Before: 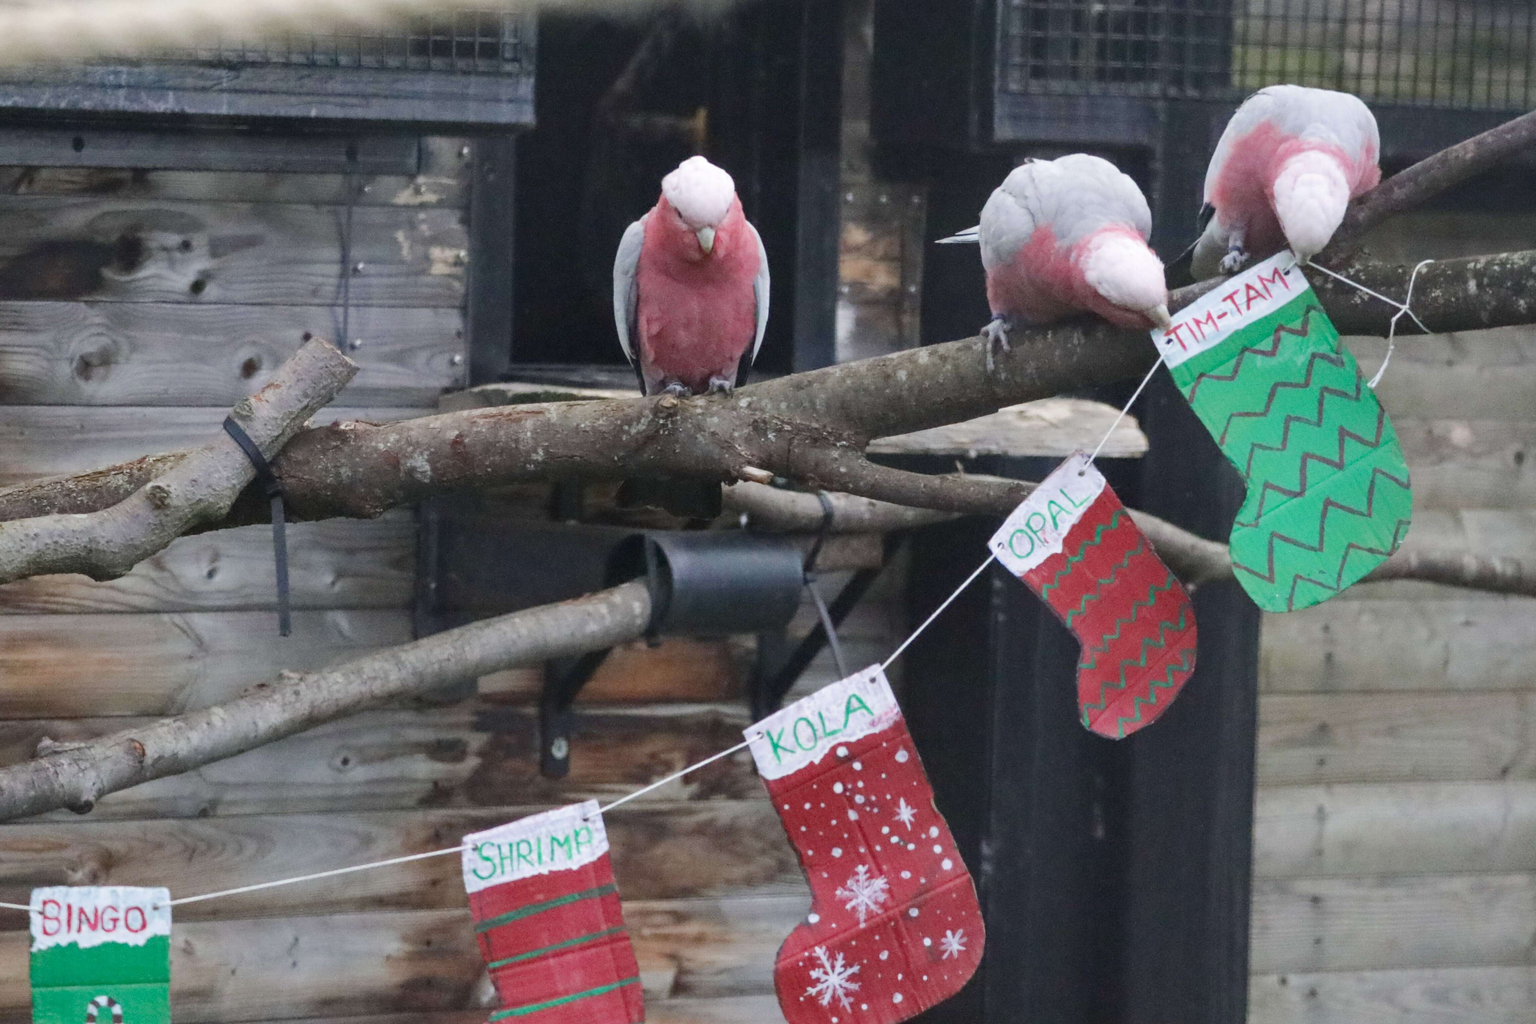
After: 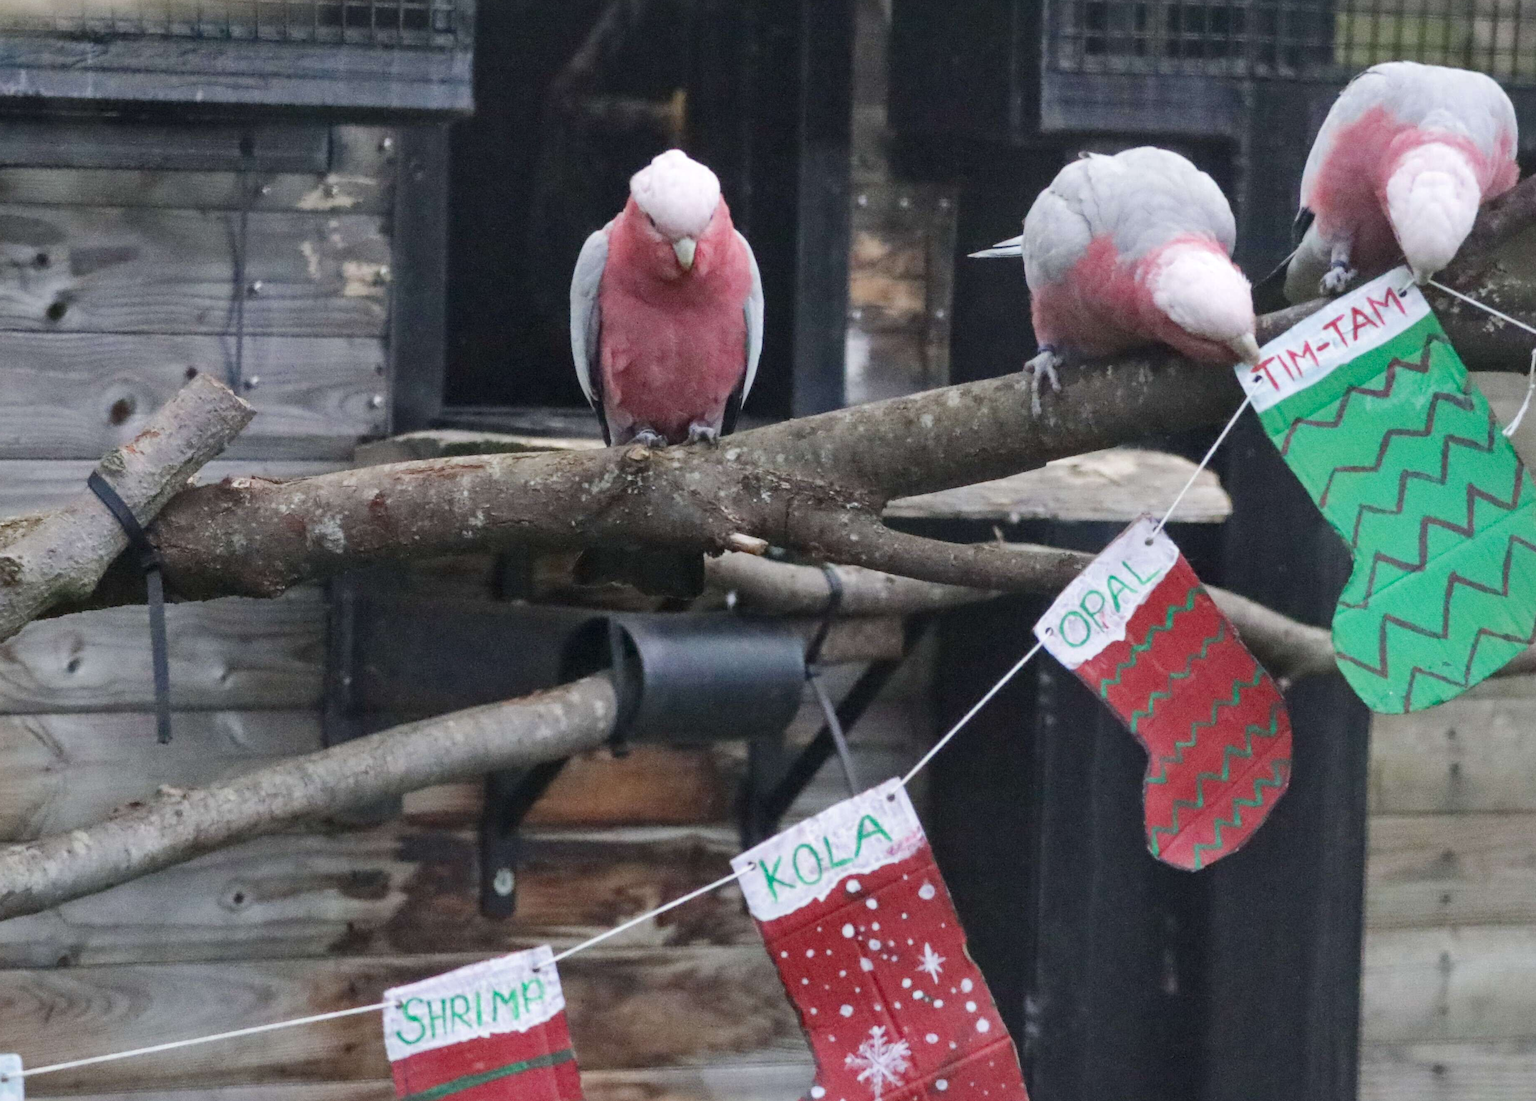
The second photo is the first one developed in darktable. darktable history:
crop: left 9.929%, top 3.475%, right 9.188%, bottom 9.529%
local contrast: mode bilateral grid, contrast 20, coarseness 50, detail 120%, midtone range 0.2
